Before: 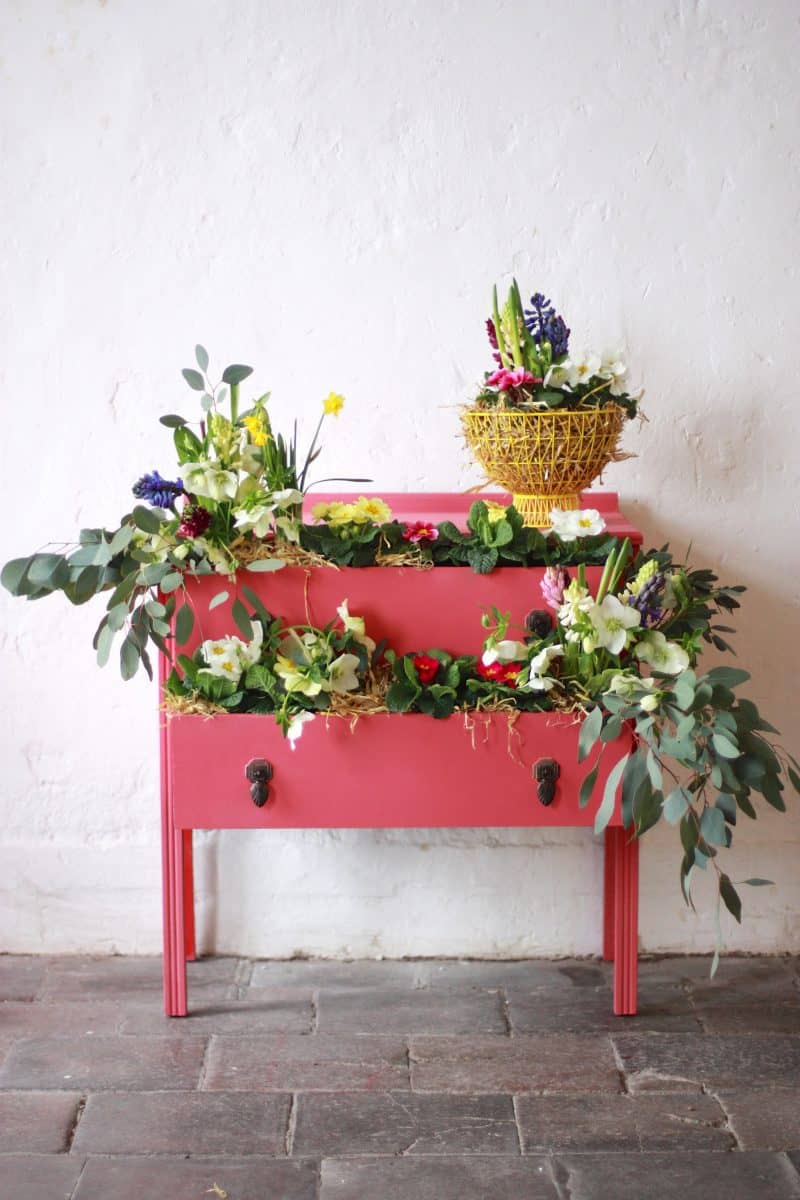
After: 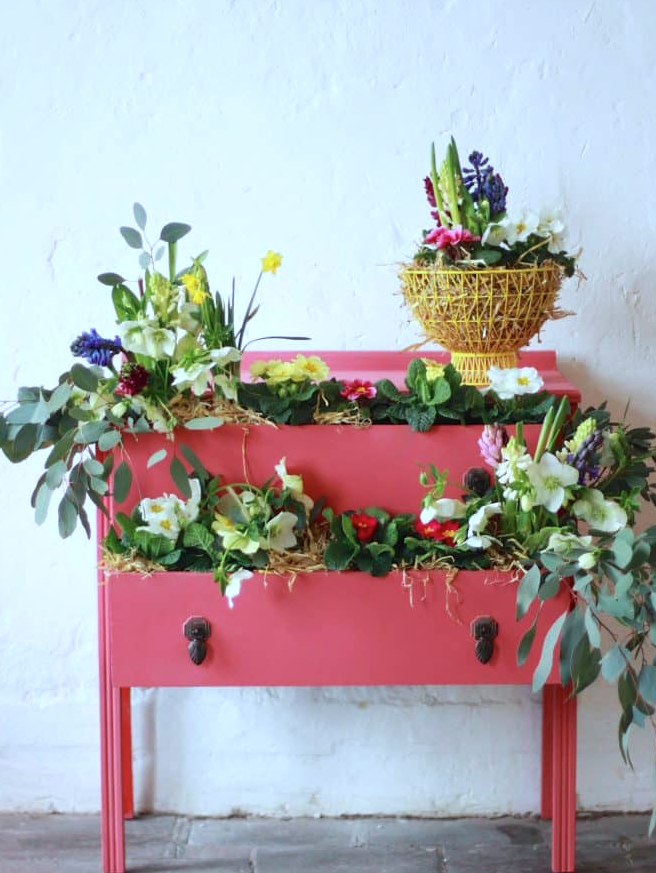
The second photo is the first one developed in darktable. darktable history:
color calibration: illuminant Planckian (black body), x 0.375, y 0.373, temperature 4117 K
crop: left 7.856%, top 11.836%, right 10.12%, bottom 15.387%
